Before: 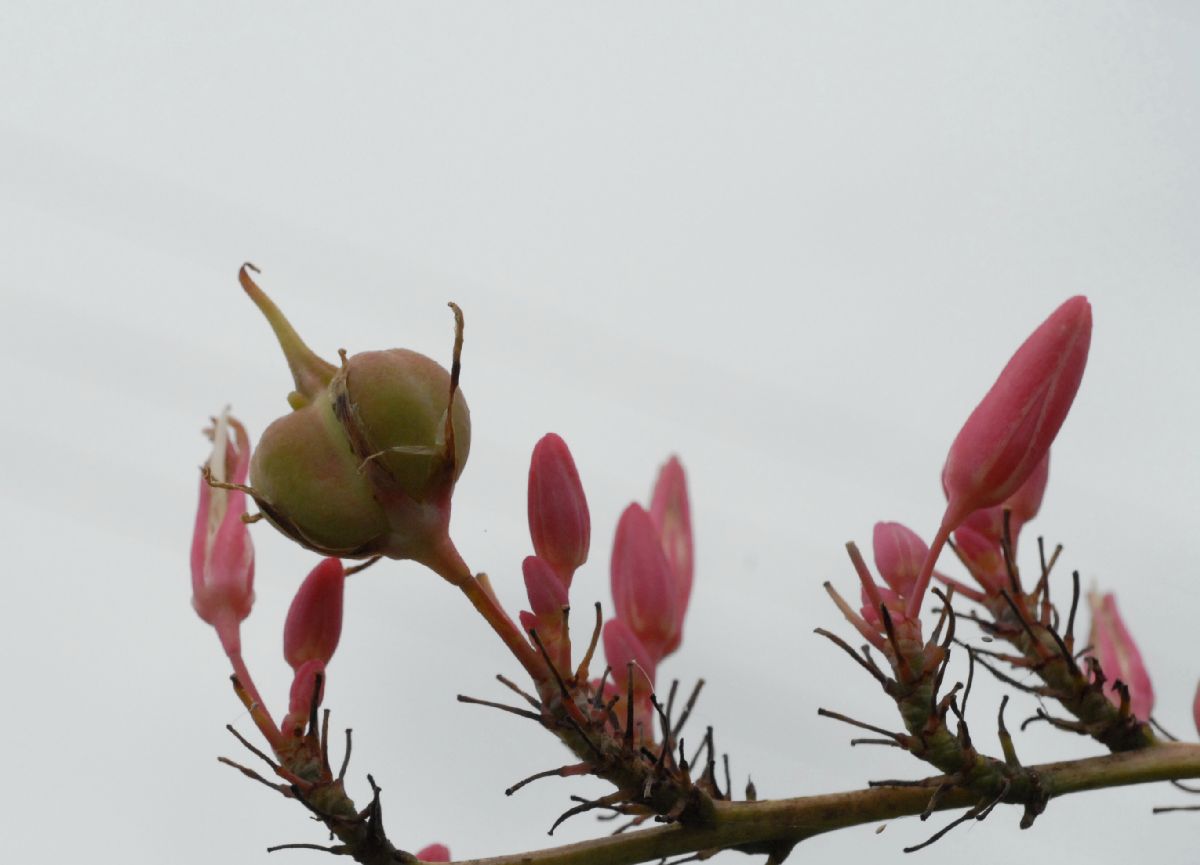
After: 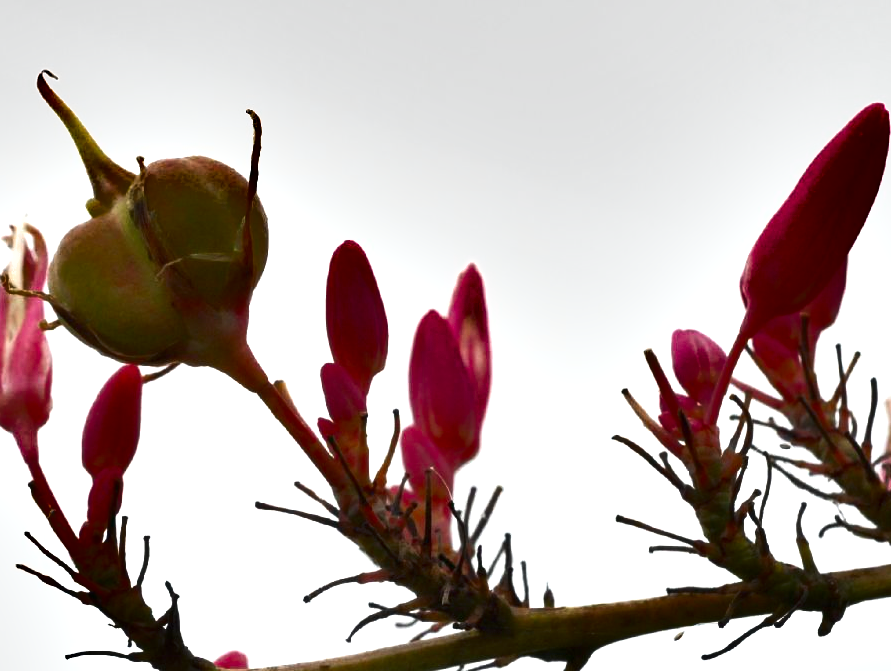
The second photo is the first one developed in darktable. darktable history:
contrast brightness saturation: contrast 0.067, brightness -0.153, saturation 0.119
shadows and highlights: low approximation 0.01, soften with gaussian
exposure: black level correction 0, exposure 1.2 EV, compensate highlight preservation false
crop: left 16.856%, top 22.361%, right 8.886%
